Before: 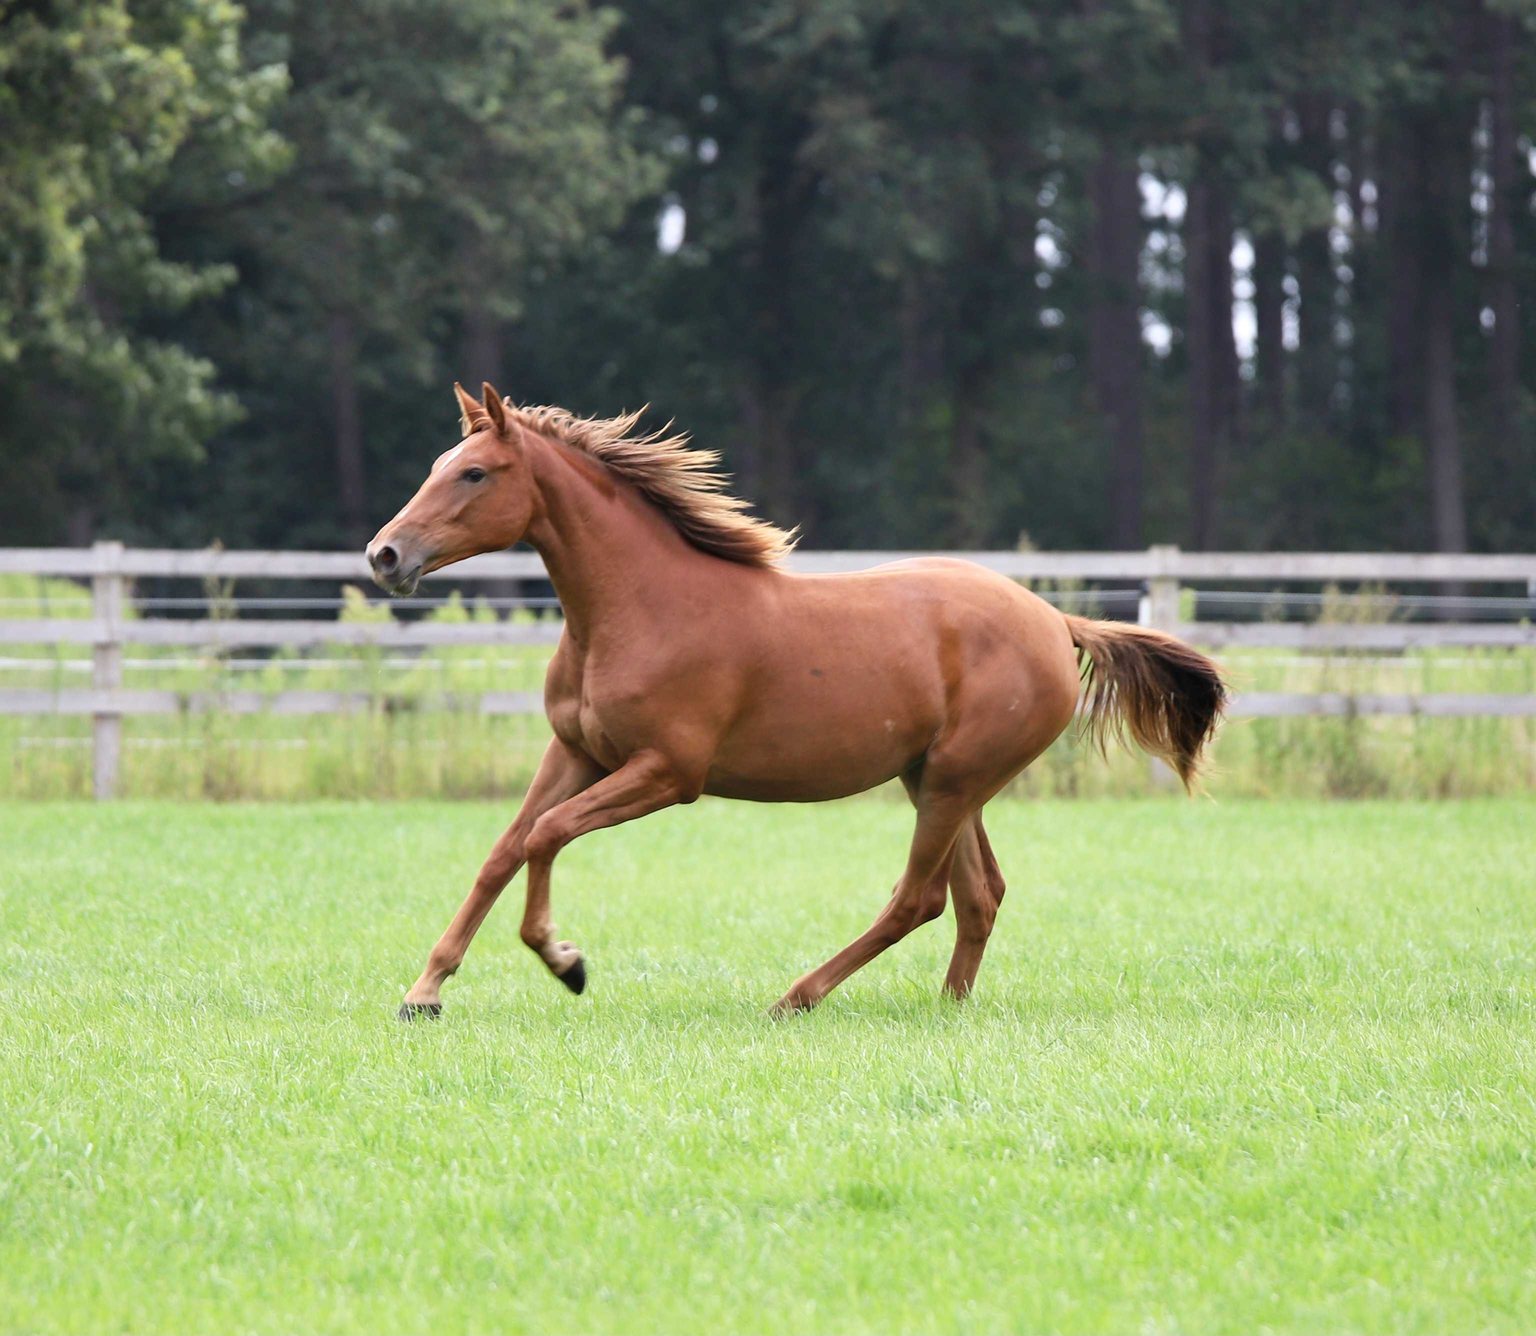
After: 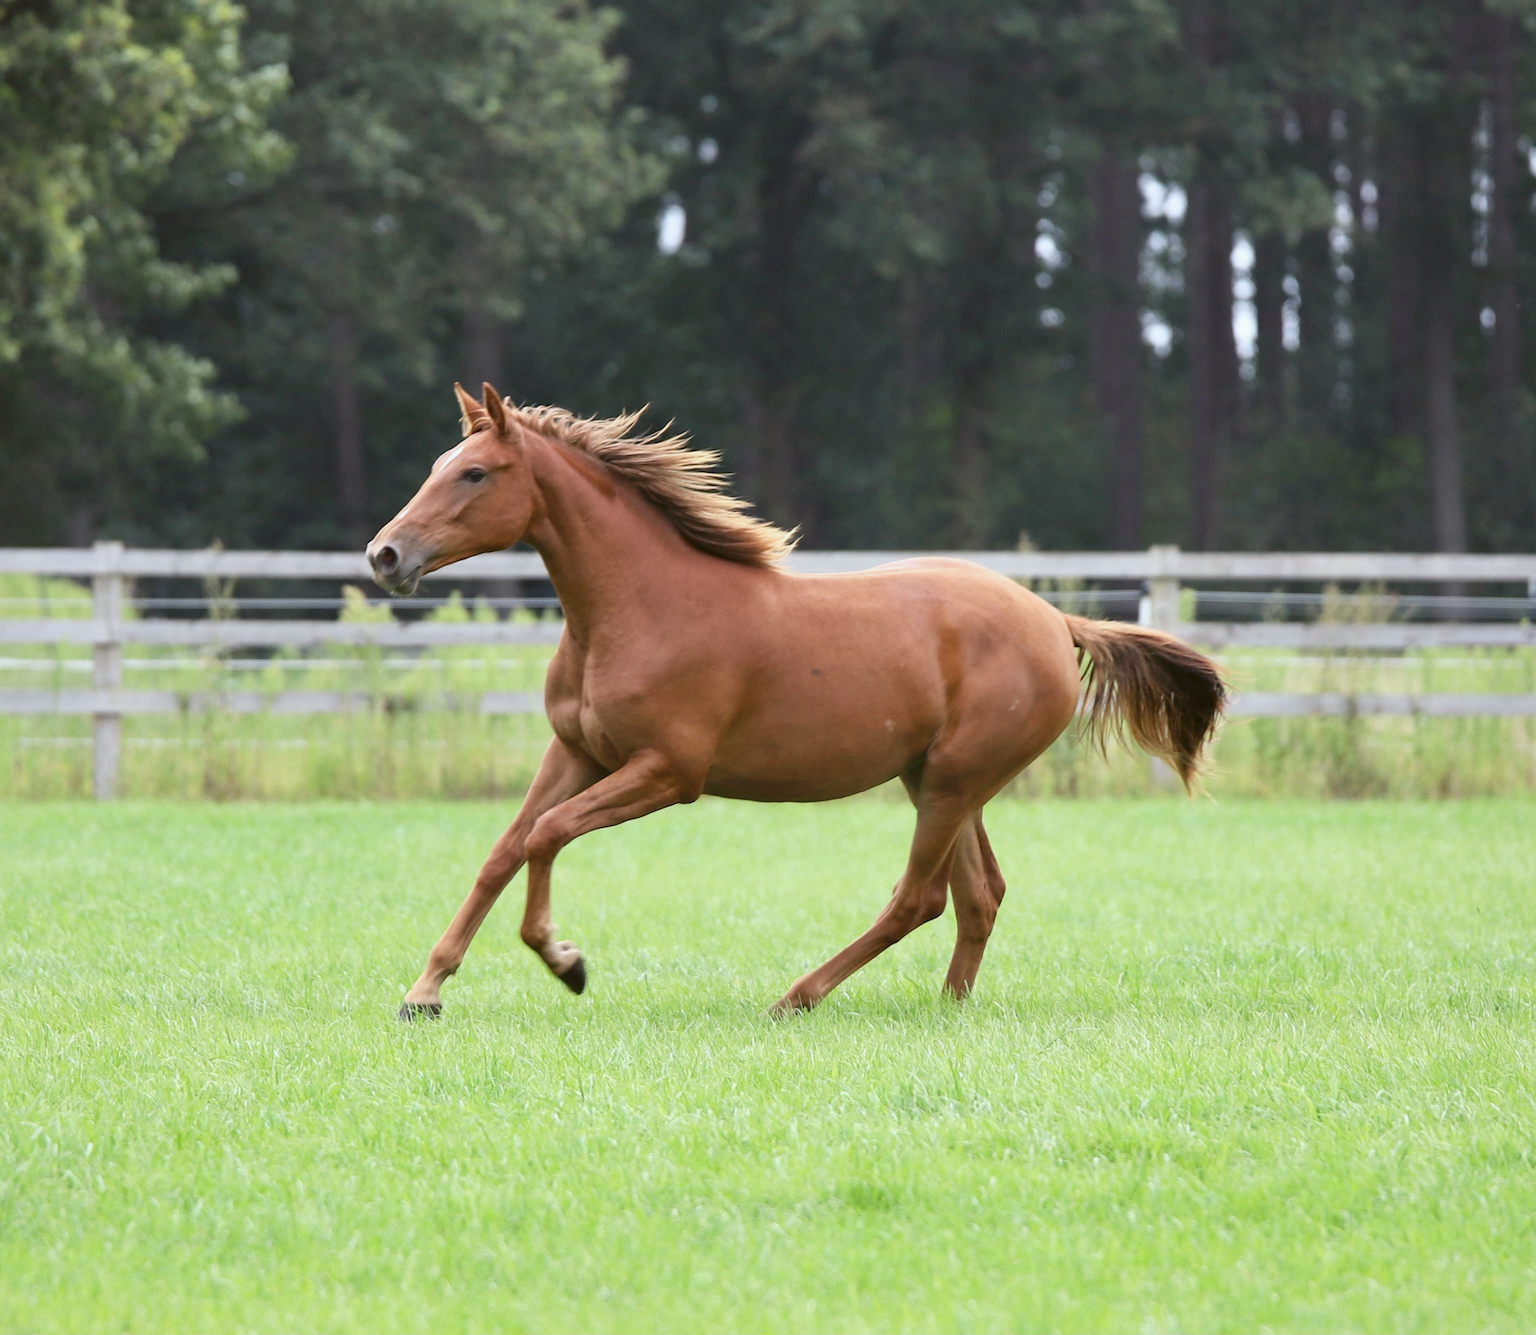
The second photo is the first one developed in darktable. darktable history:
color balance rgb: on, module defaults
color balance: lift [1.004, 1.002, 1.002, 0.998], gamma [1, 1.007, 1.002, 0.993], gain [1, 0.977, 1.013, 1.023], contrast -3.64%
